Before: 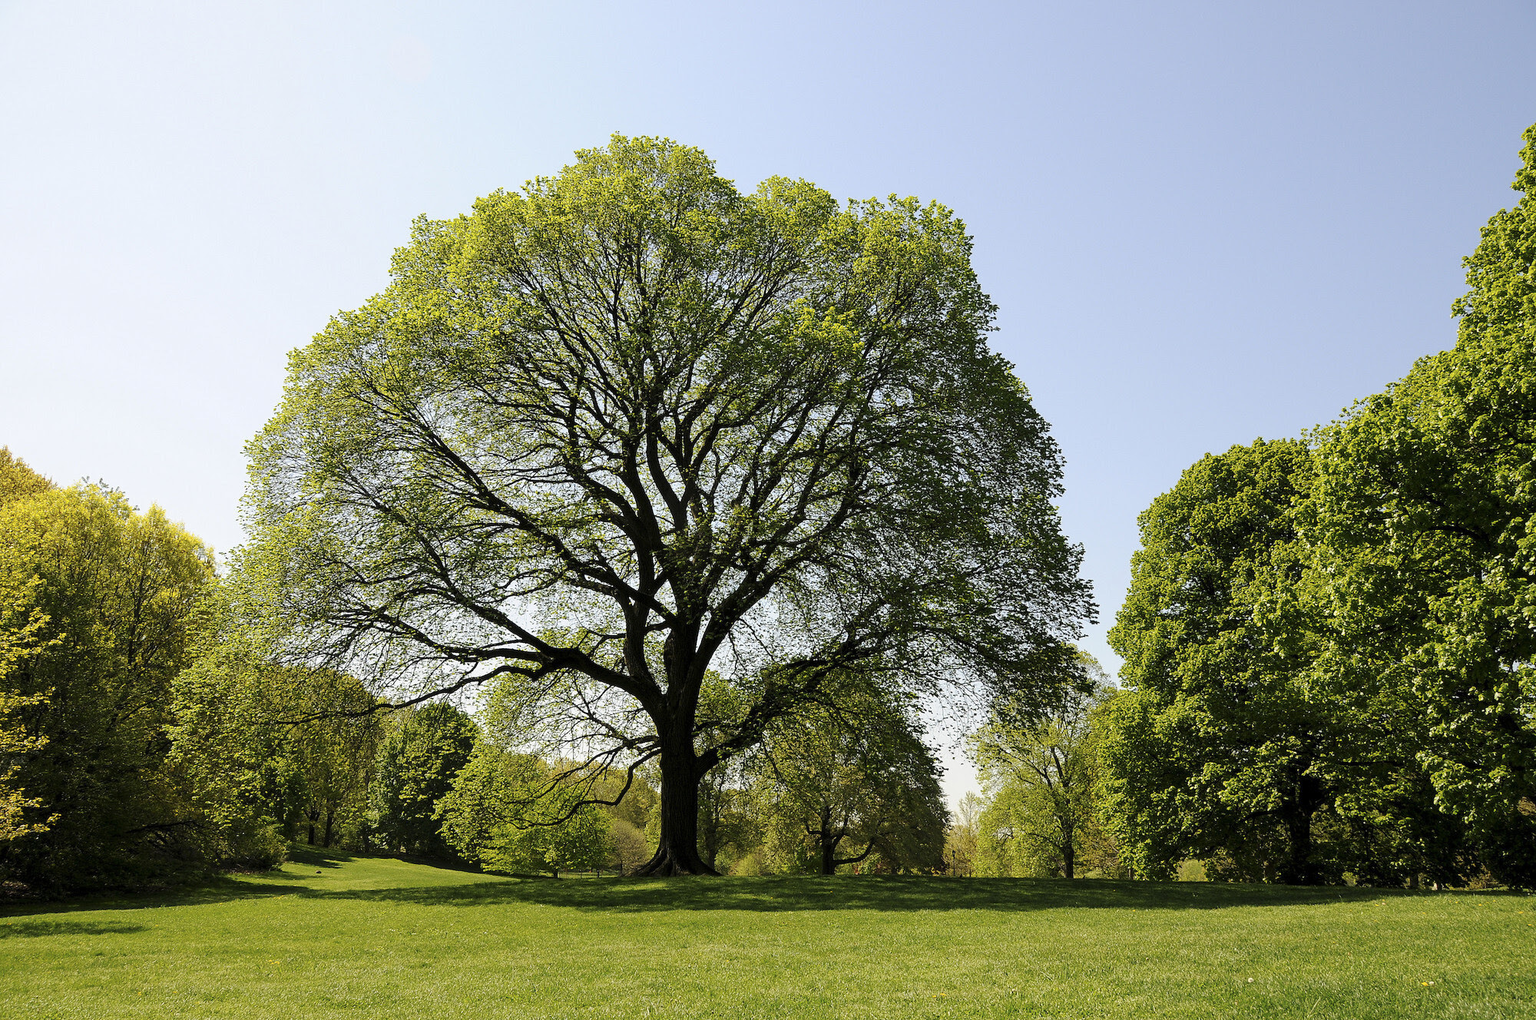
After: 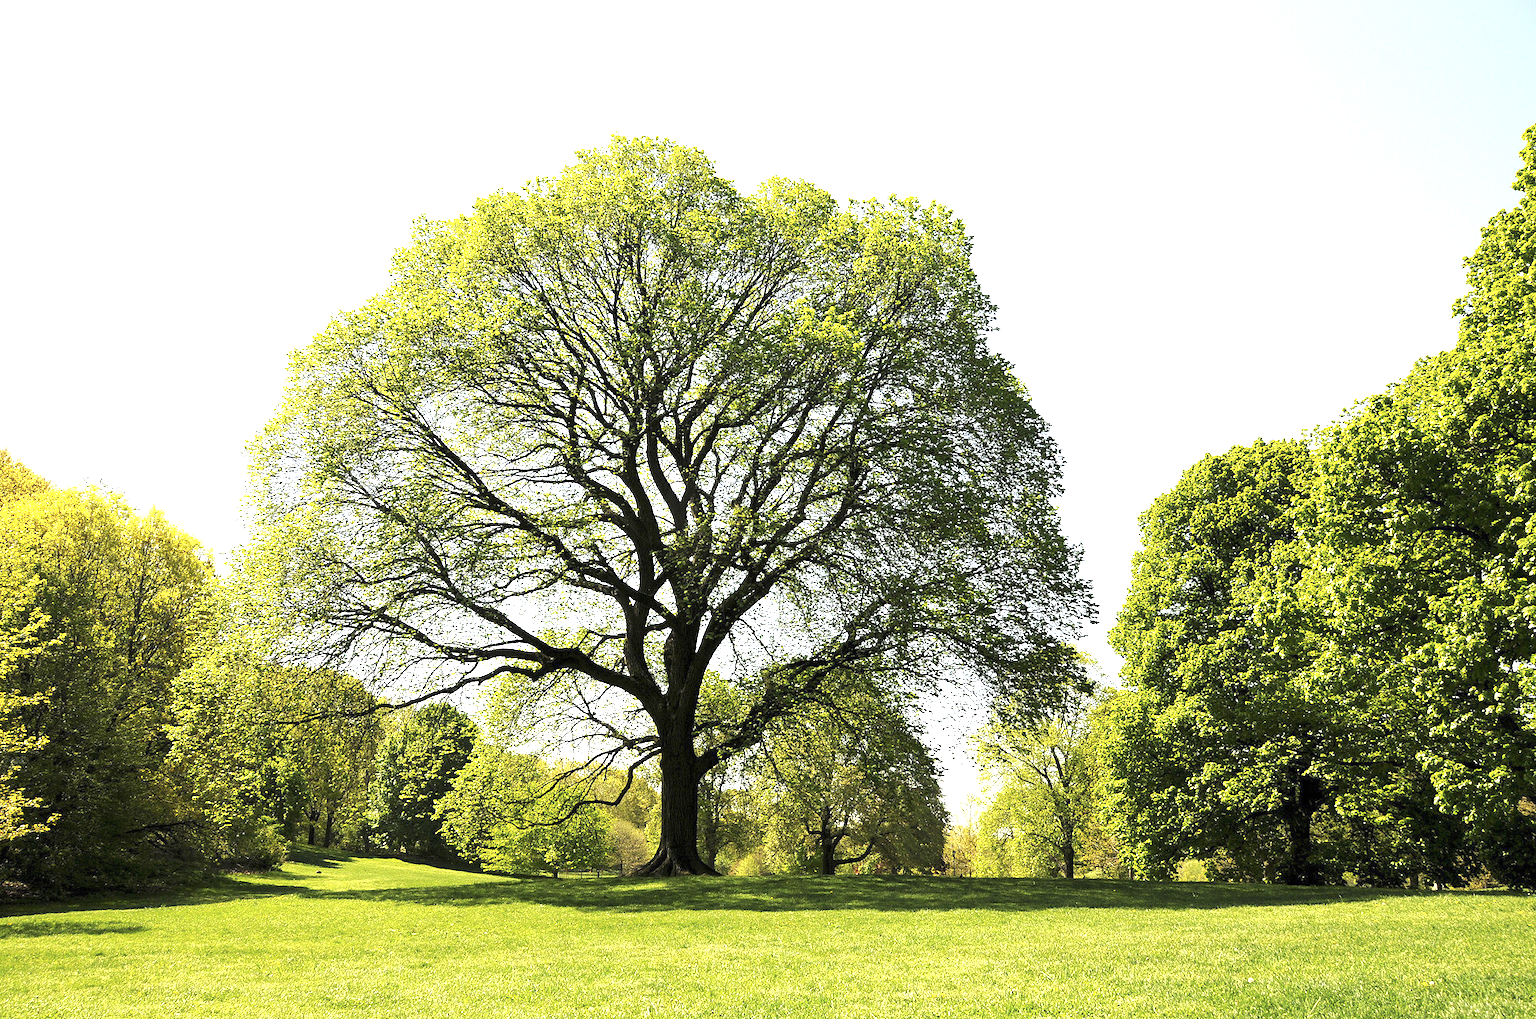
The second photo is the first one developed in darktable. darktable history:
exposure: black level correction 0, exposure 1.278 EV, compensate exposure bias true, compensate highlight preservation false
